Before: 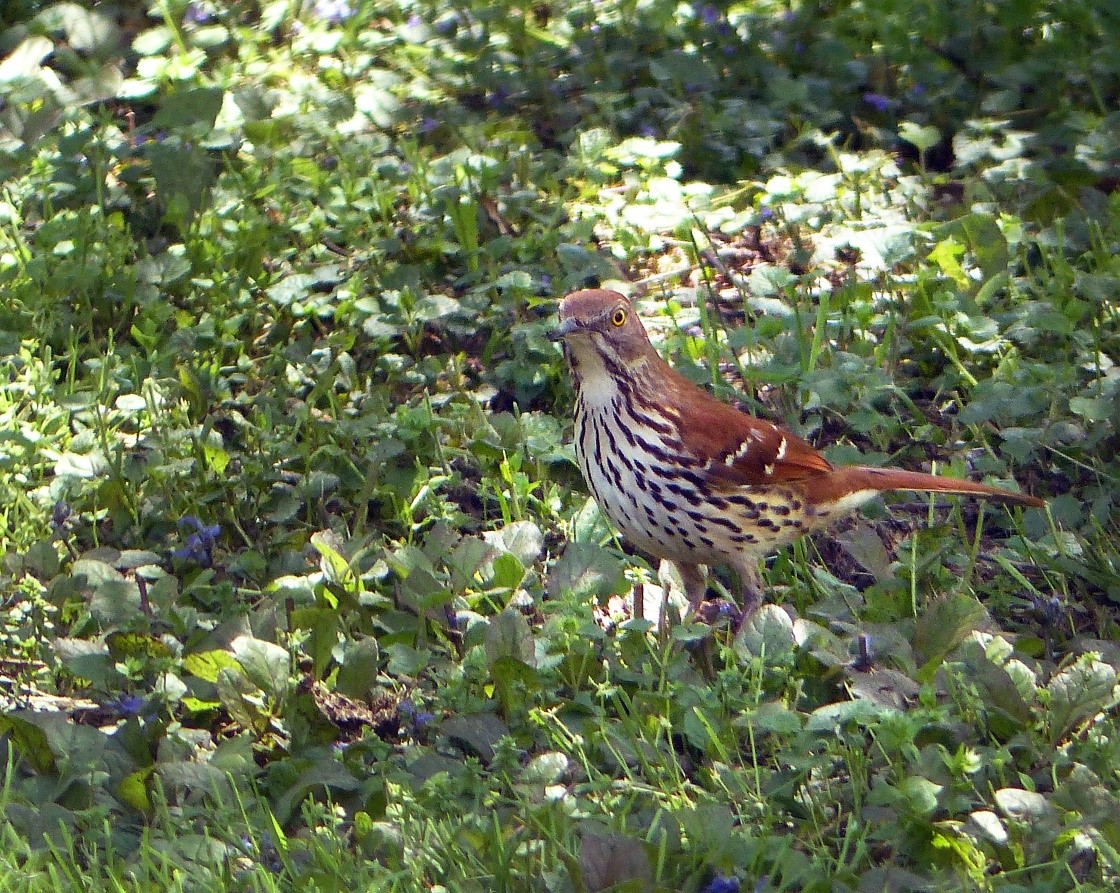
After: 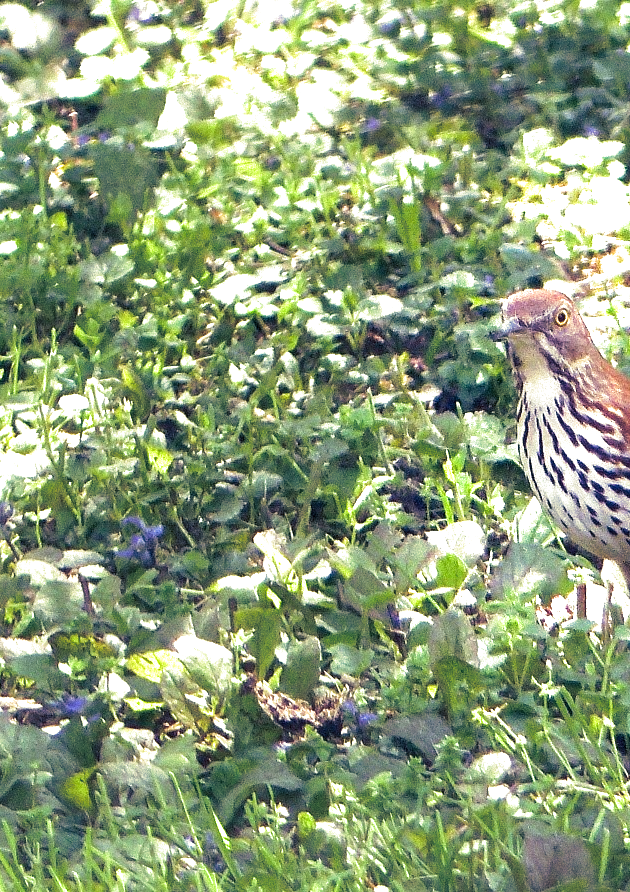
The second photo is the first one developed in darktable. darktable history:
split-toning: shadows › hue 216°, shadows › saturation 1, highlights › hue 57.6°, balance -33.4
crop: left 5.114%, right 38.589%
grain: mid-tones bias 0%
exposure: black level correction 0, exposure 1.1 EV, compensate exposure bias true, compensate highlight preservation false
